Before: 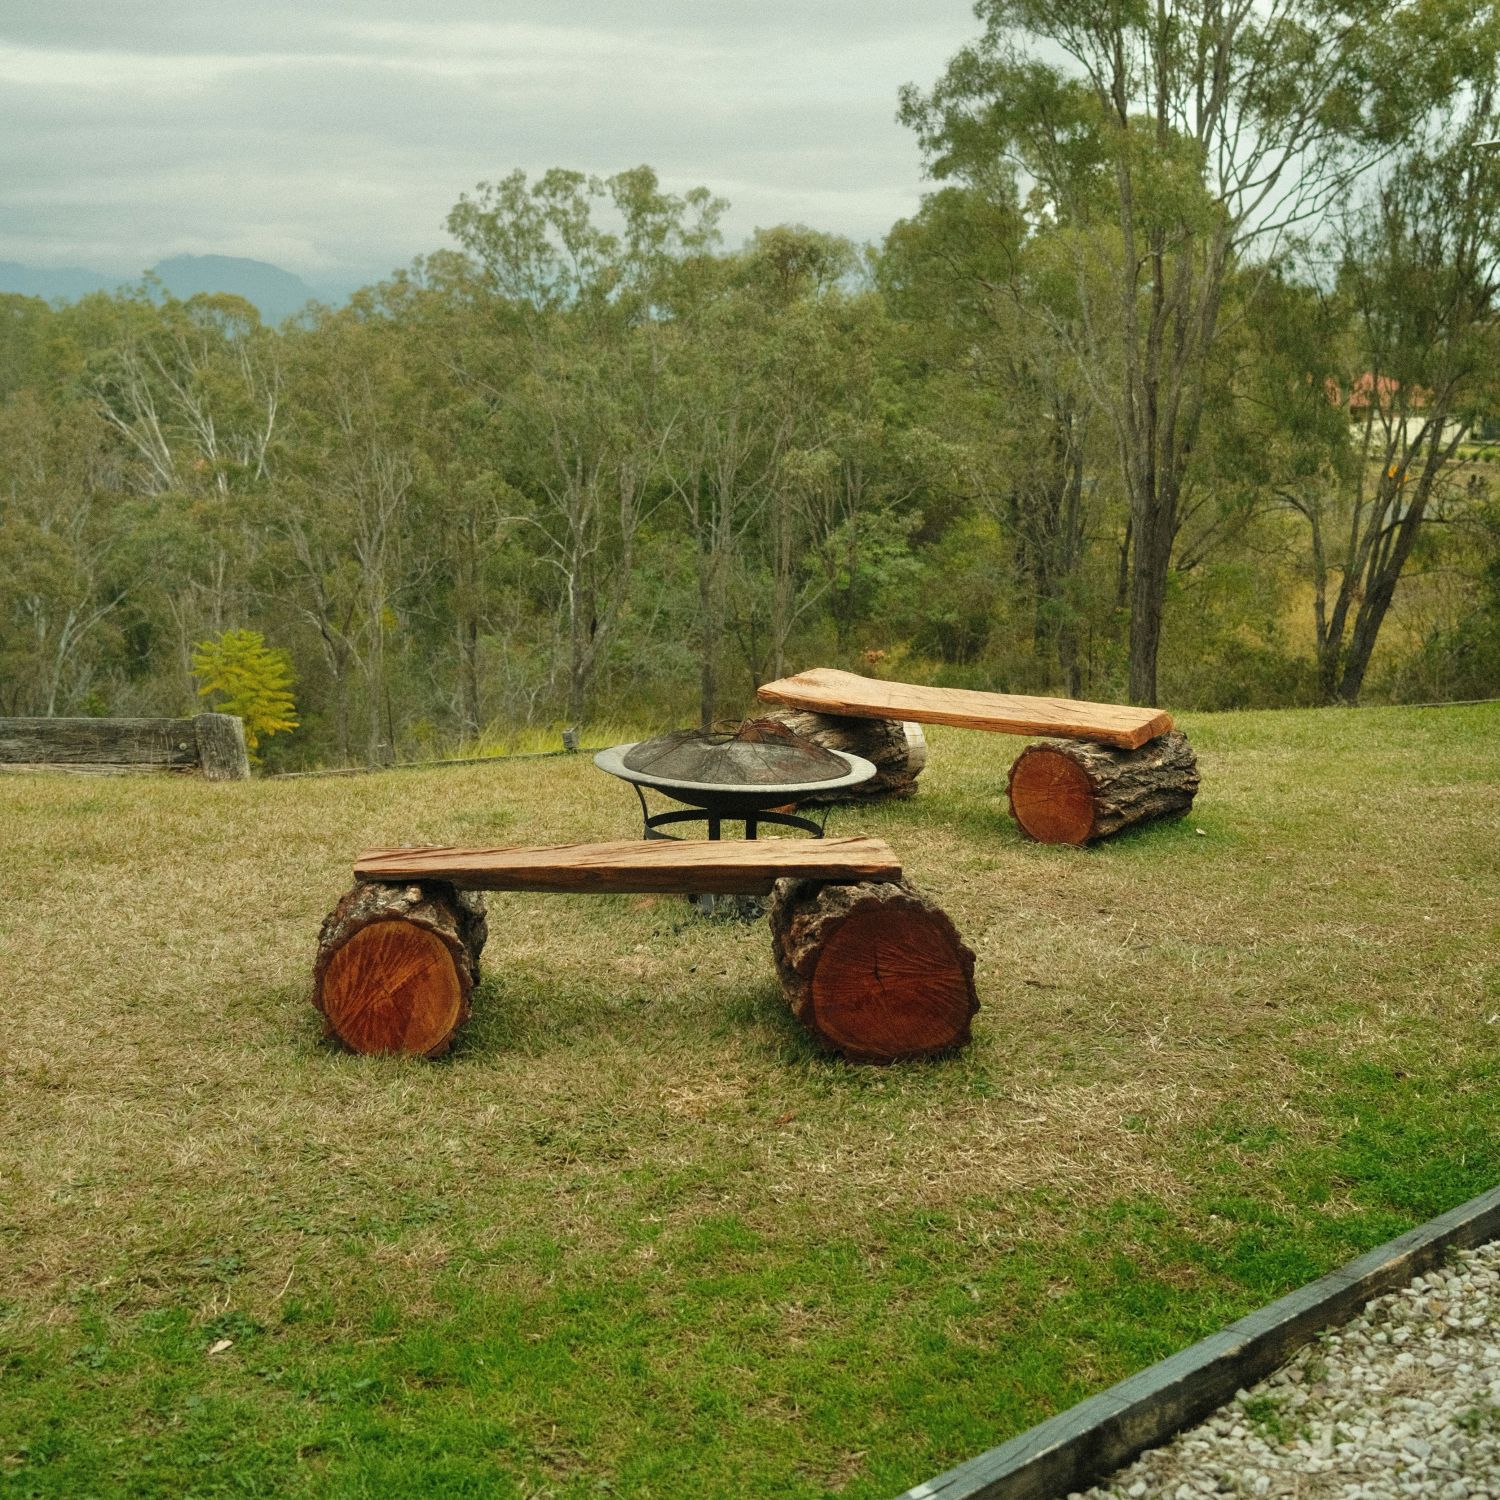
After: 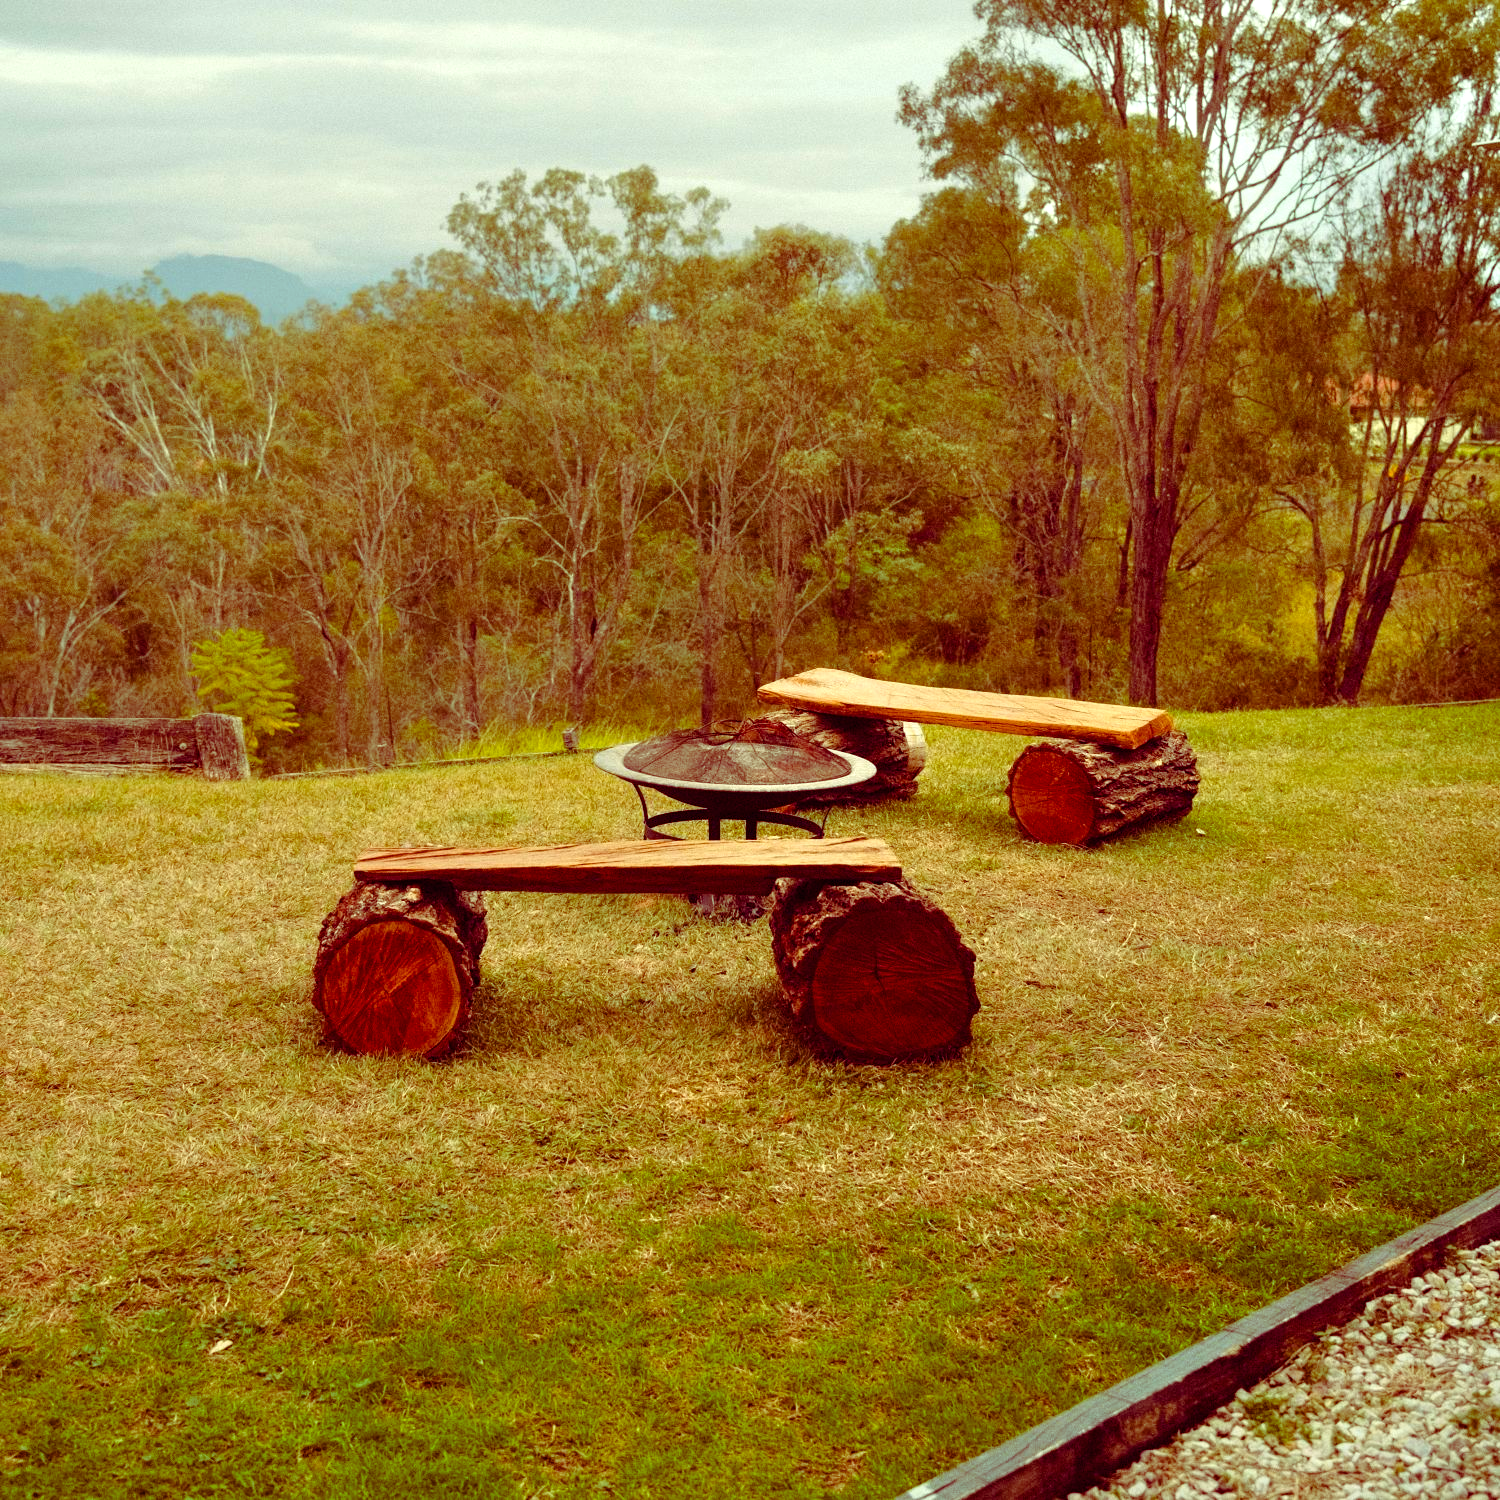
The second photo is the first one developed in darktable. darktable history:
exposure: exposure 0.355 EV, compensate highlight preservation false
color balance rgb: shadows lift › luminance -18.596%, shadows lift › chroma 35.314%, power › hue 310.11°, perceptual saturation grading › global saturation 30.85%, global vibrance 5.406%
